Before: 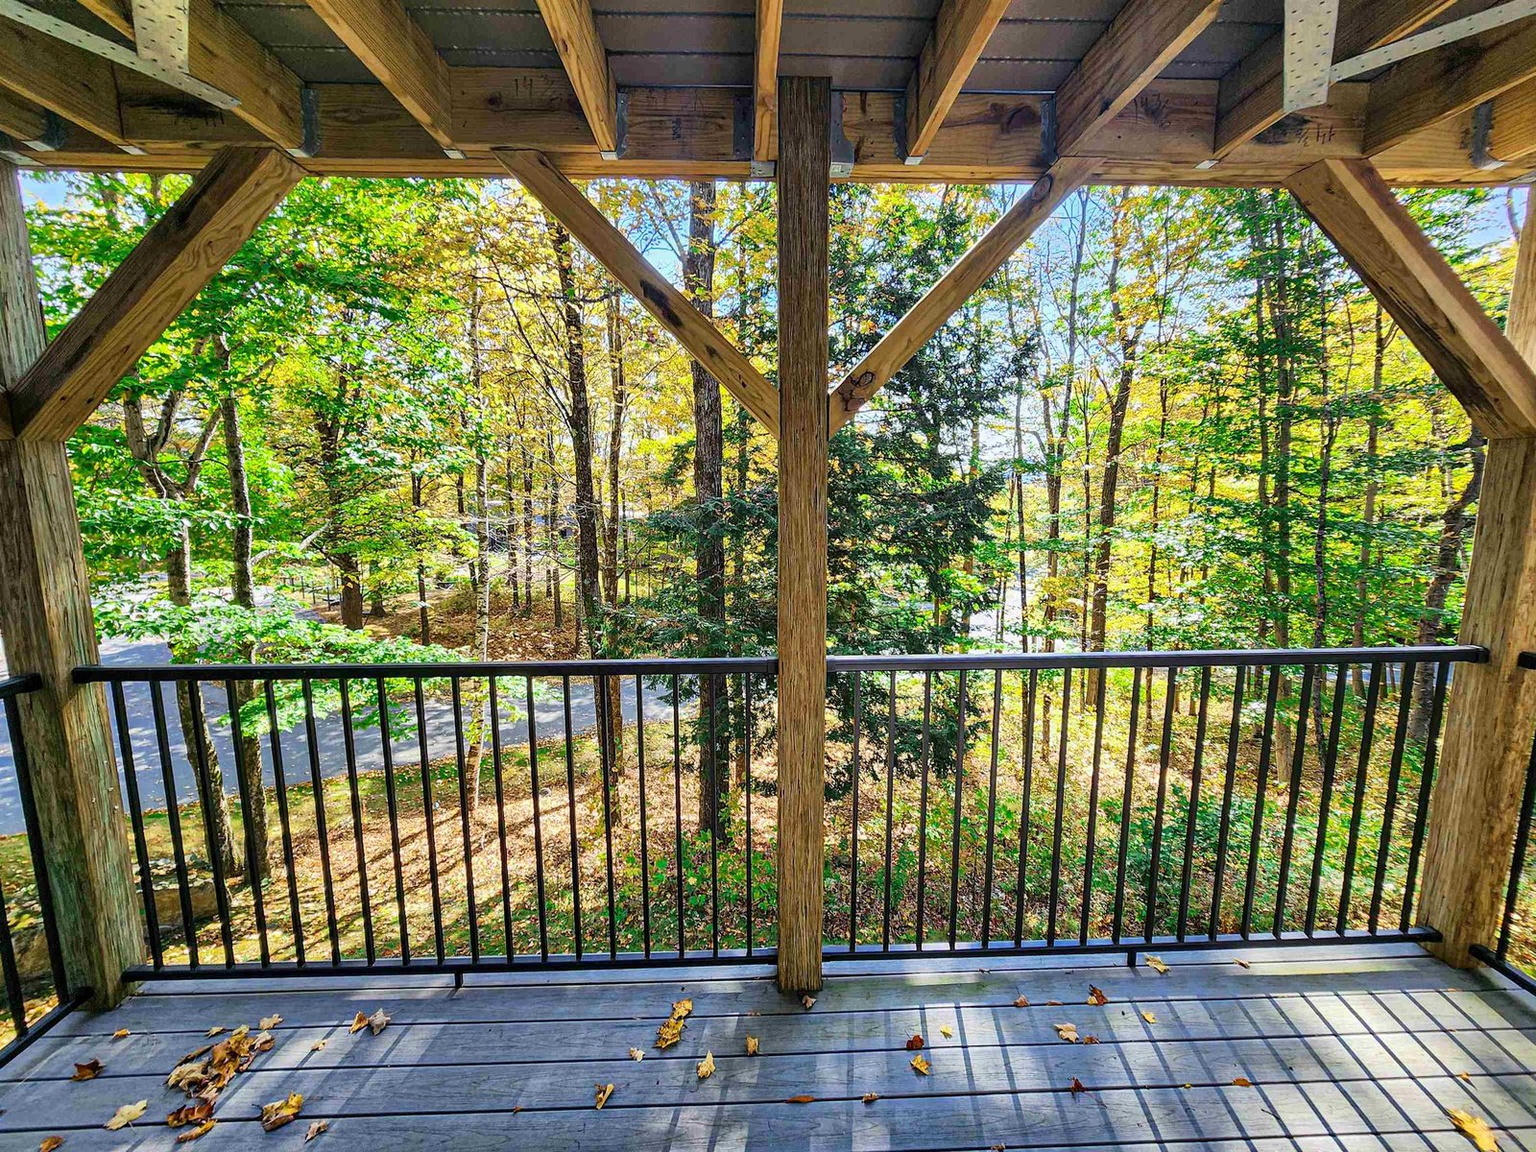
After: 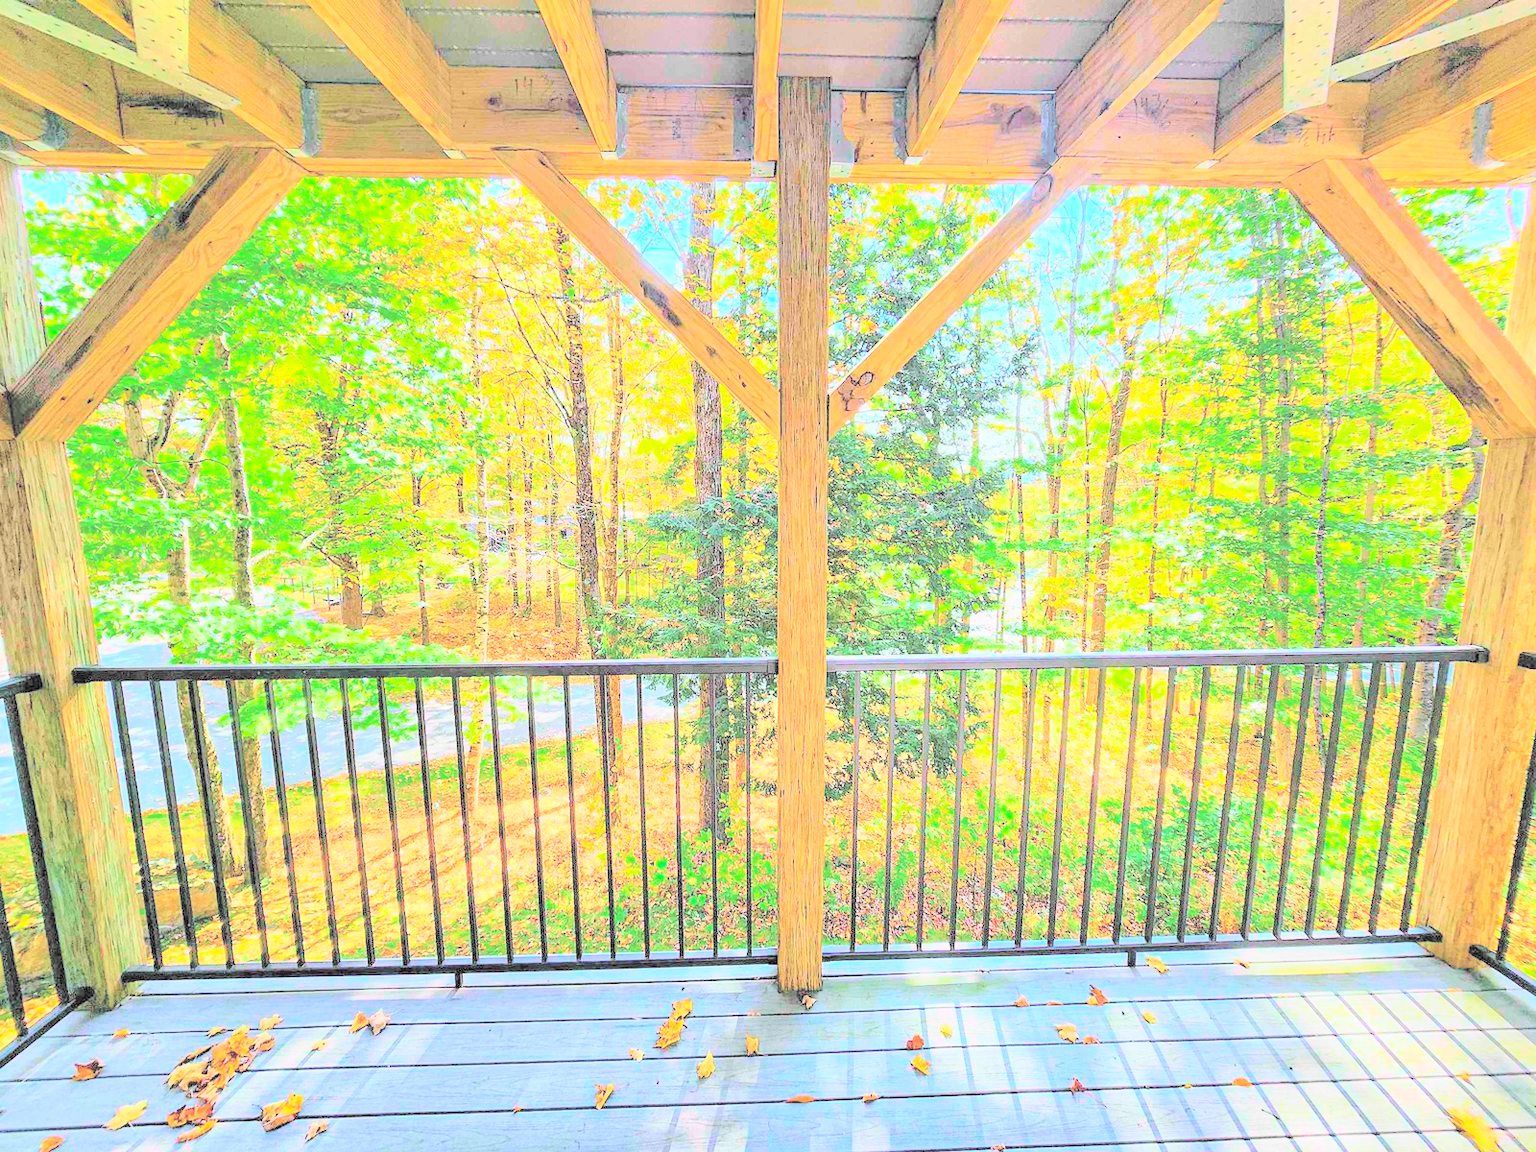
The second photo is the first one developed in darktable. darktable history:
contrast brightness saturation: brightness 1
tone curve: curves: ch0 [(0, 0.014) (0.12, 0.096) (0.386, 0.49) (0.54, 0.684) (0.751, 0.855) (0.89, 0.943) (0.998, 0.989)]; ch1 [(0, 0) (0.133, 0.099) (0.437, 0.41) (0.5, 0.5) (0.517, 0.536) (0.548, 0.575) (0.582, 0.631) (0.627, 0.688) (0.836, 0.868) (1, 1)]; ch2 [(0, 0) (0.374, 0.341) (0.456, 0.443) (0.478, 0.49) (0.501, 0.5) (0.528, 0.538) (0.55, 0.6) (0.572, 0.63) (0.702, 0.765) (1, 1)], color space Lab, independent channels, preserve colors none
